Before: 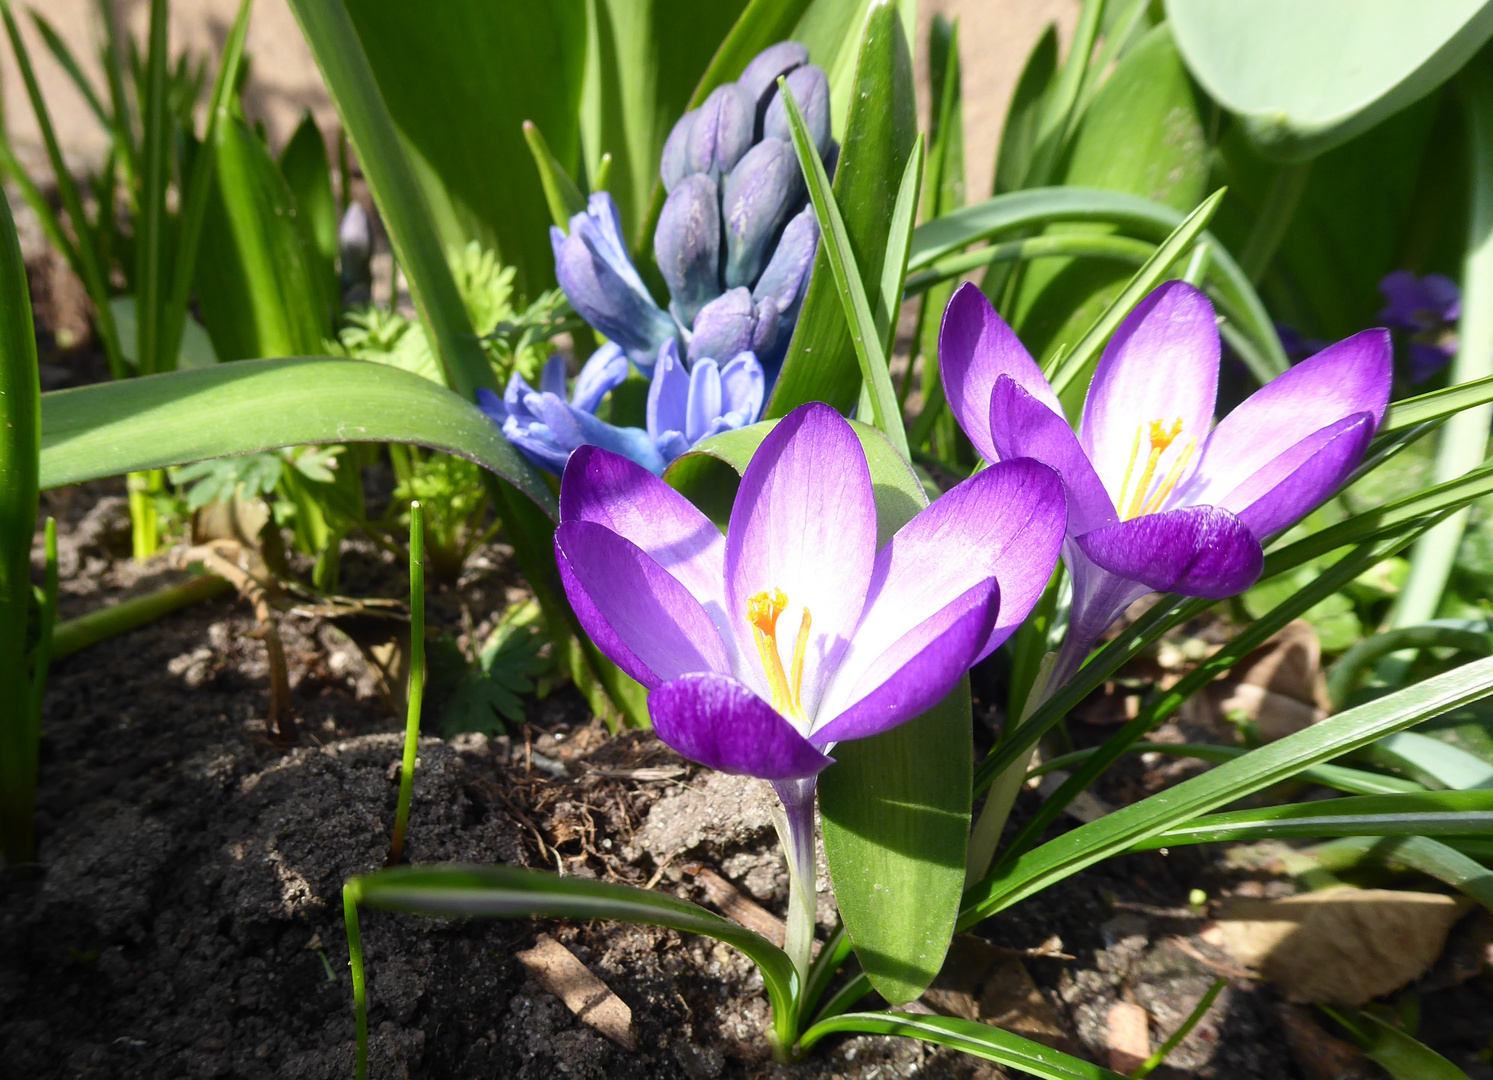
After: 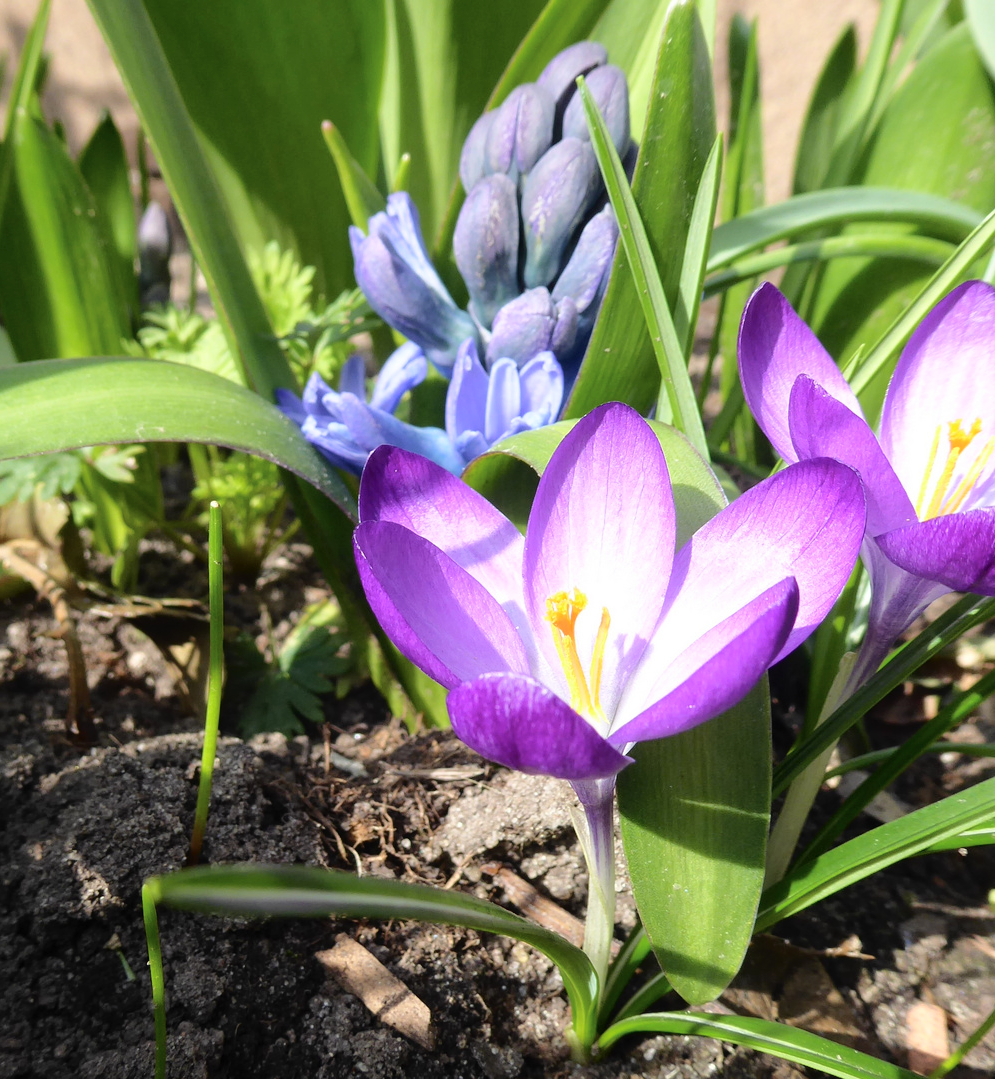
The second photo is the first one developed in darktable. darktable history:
tone curve: curves: ch0 [(0, 0) (0.003, 0.003) (0.011, 0.014) (0.025, 0.027) (0.044, 0.044) (0.069, 0.064) (0.1, 0.108) (0.136, 0.153) (0.177, 0.208) (0.224, 0.275) (0.277, 0.349) (0.335, 0.422) (0.399, 0.492) (0.468, 0.557) (0.543, 0.617) (0.623, 0.682) (0.709, 0.745) (0.801, 0.826) (0.898, 0.916) (1, 1)], color space Lab, independent channels
crop and rotate: left 13.466%, right 19.88%
